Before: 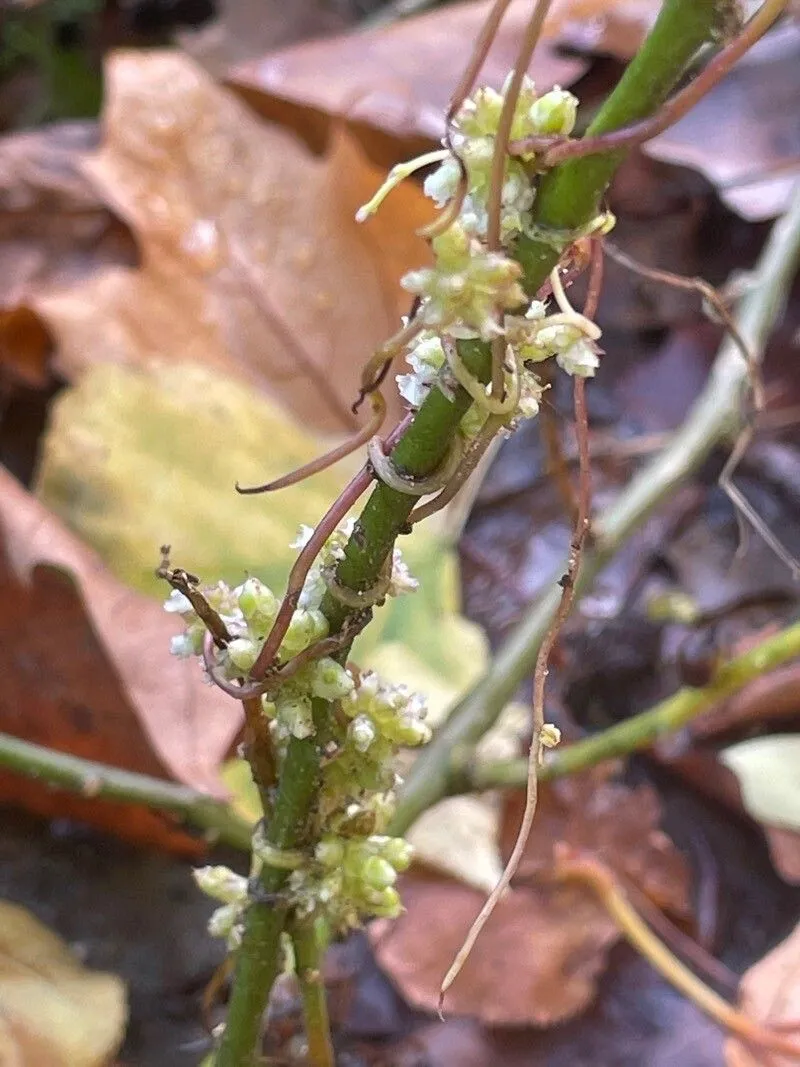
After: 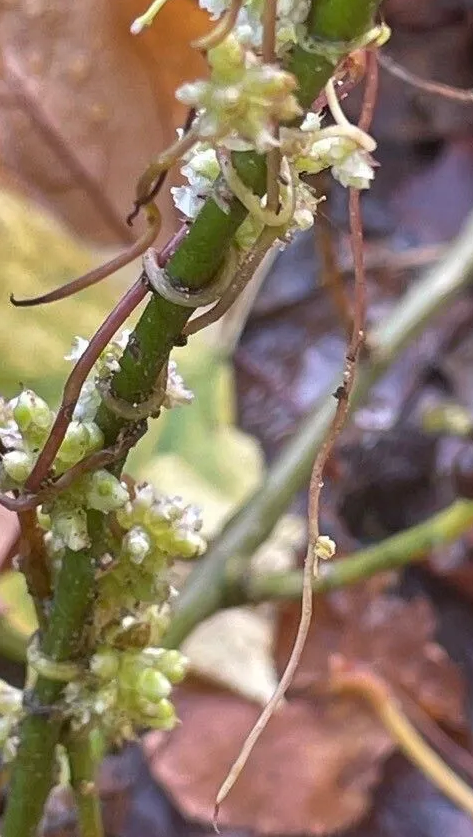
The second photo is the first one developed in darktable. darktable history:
shadows and highlights: shadows 20.78, highlights -82.37, soften with gaussian
crop and rotate: left 28.178%, top 17.699%, right 12.689%, bottom 3.769%
